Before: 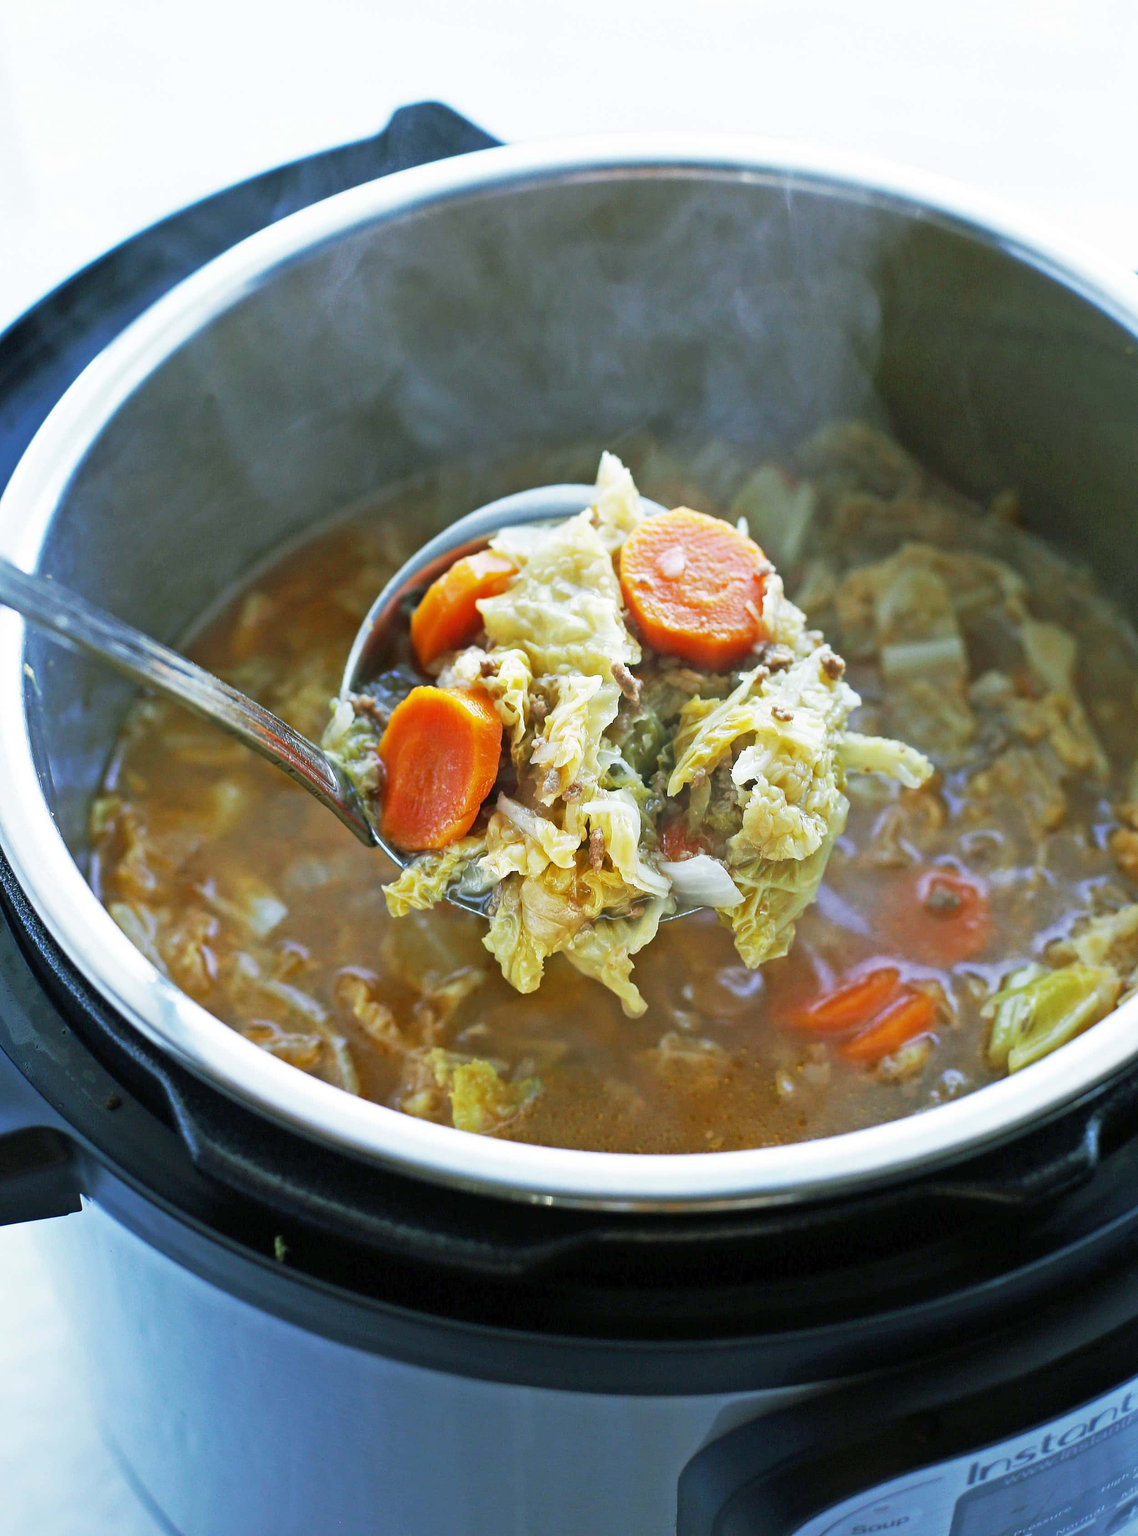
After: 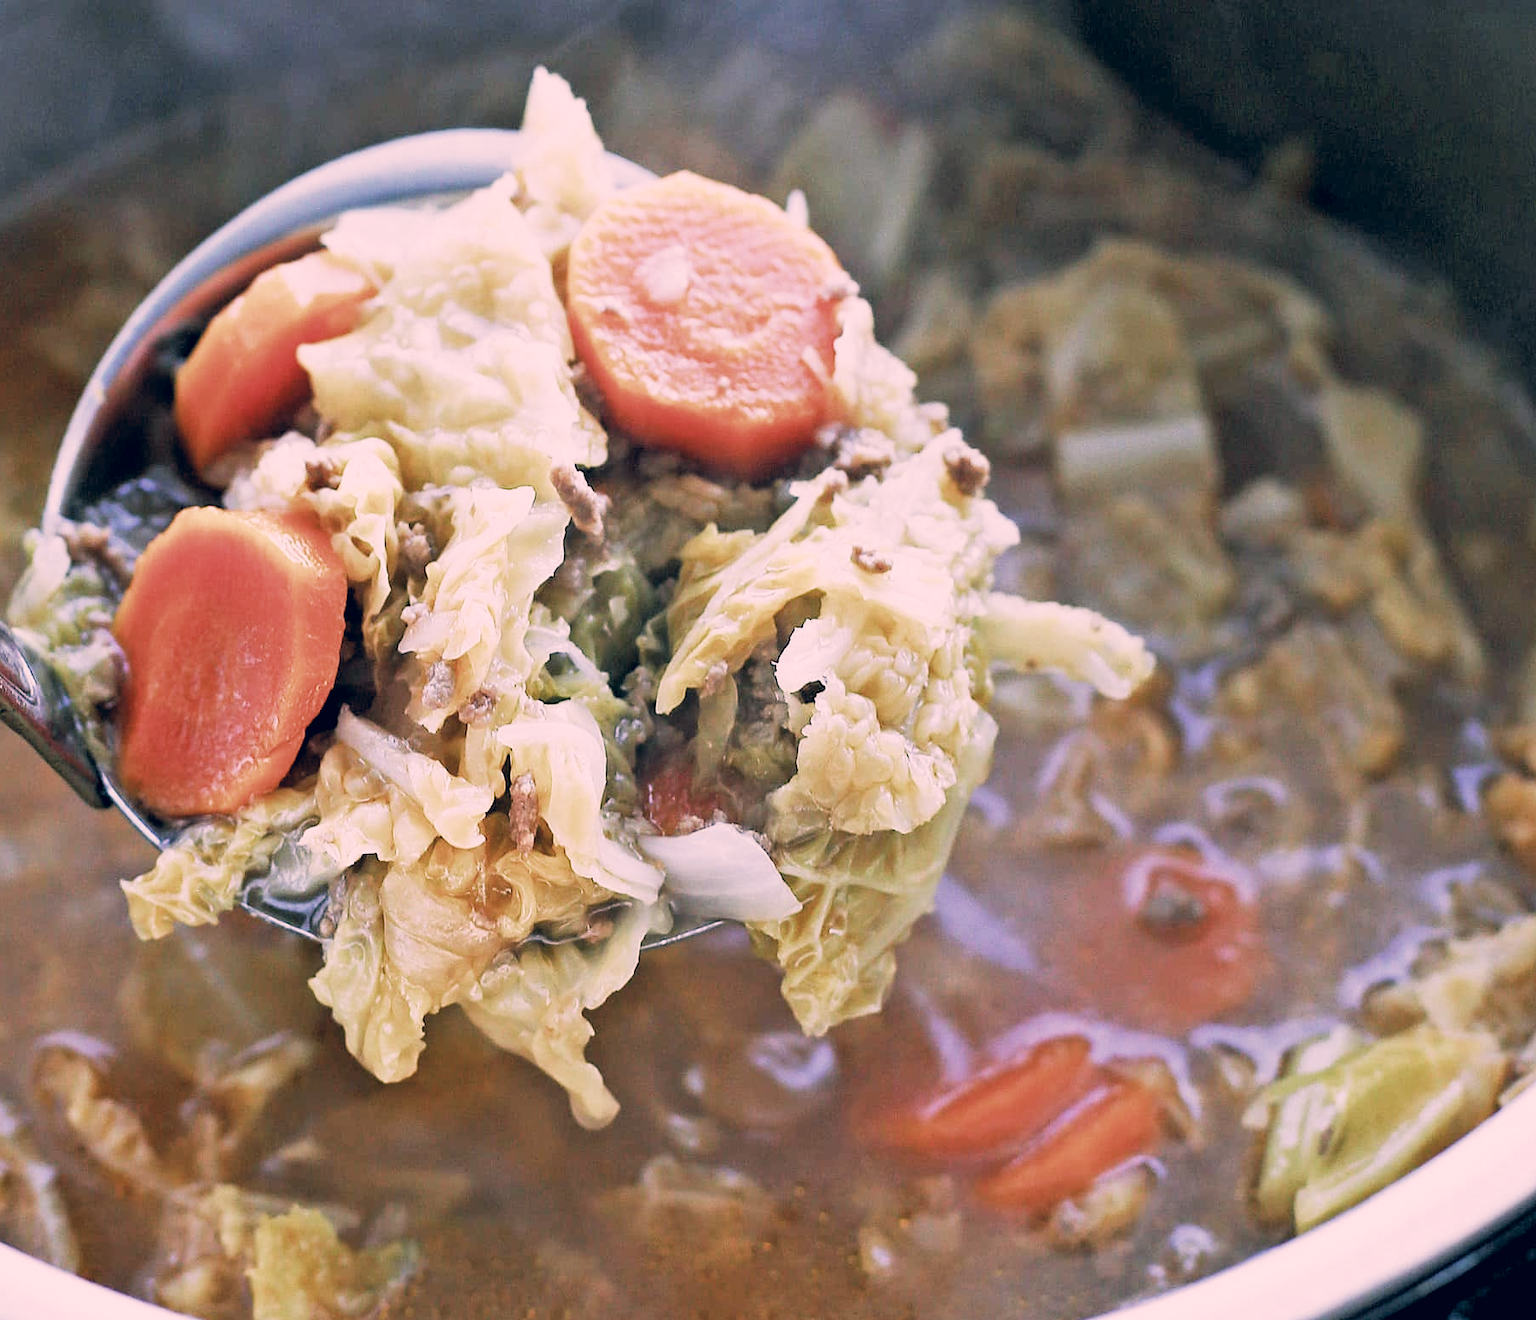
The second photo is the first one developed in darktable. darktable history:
white balance: red 1.05, blue 1.072
color correction: highlights a* 14.46, highlights b* 5.85, shadows a* -5.53, shadows b* -15.24, saturation 0.85
crop and rotate: left 27.938%, top 27.046%, bottom 27.046%
filmic rgb: middle gray luminance 21.73%, black relative exposure -14 EV, white relative exposure 2.96 EV, threshold 6 EV, target black luminance 0%, hardness 8.81, latitude 59.69%, contrast 1.208, highlights saturation mix 5%, shadows ↔ highlights balance 41.6%, add noise in highlights 0, color science v3 (2019), use custom middle-gray values true, iterations of high-quality reconstruction 0, contrast in highlights soft, enable highlight reconstruction true
rgb levels: levels [[0.013, 0.434, 0.89], [0, 0.5, 1], [0, 0.5, 1]]
